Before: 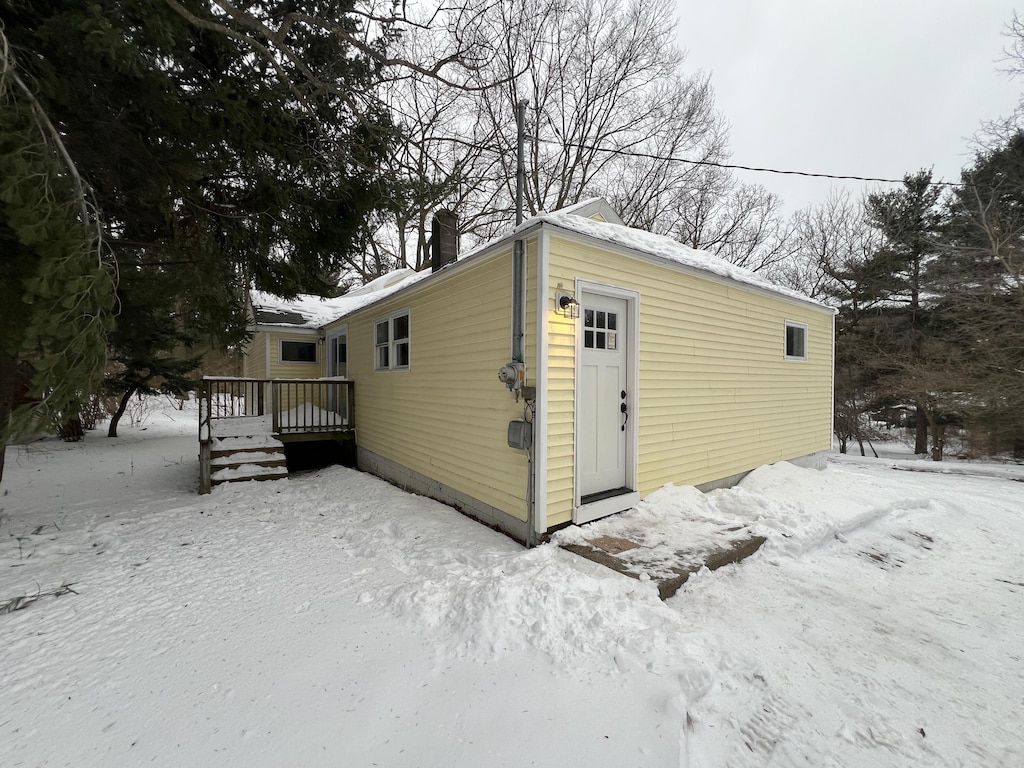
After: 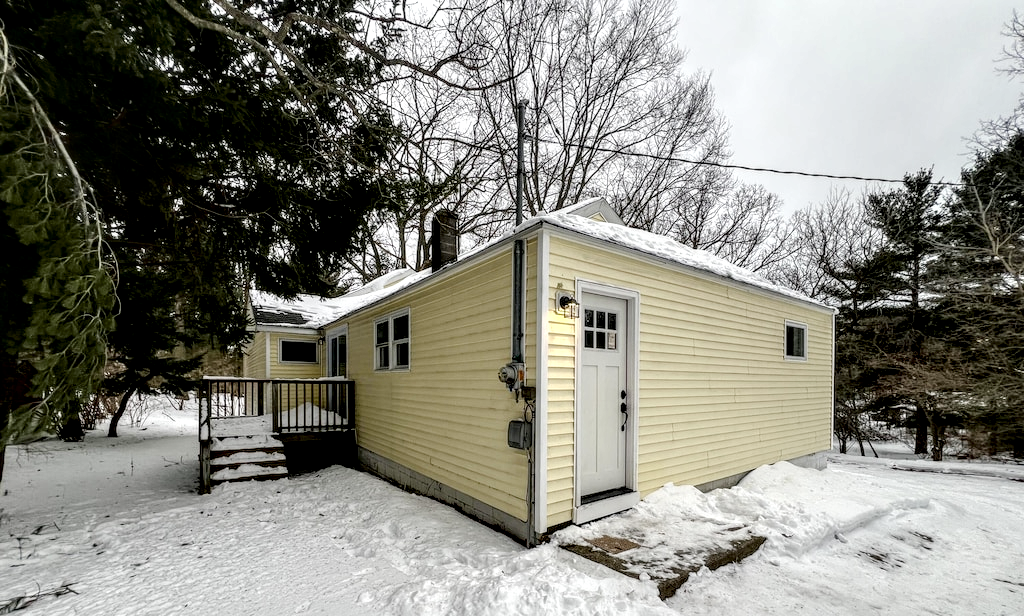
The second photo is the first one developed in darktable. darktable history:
color balance rgb: shadows lift › chroma 0.868%, shadows lift › hue 114.05°, perceptual saturation grading › global saturation 0.765%, perceptual saturation grading › highlights -18.075%, perceptual saturation grading › mid-tones 33.042%, perceptual saturation grading › shadows 50.296%, contrast -10.523%
tone curve: curves: ch0 [(0, 0) (0.003, 0.025) (0.011, 0.027) (0.025, 0.032) (0.044, 0.037) (0.069, 0.044) (0.1, 0.054) (0.136, 0.084) (0.177, 0.128) (0.224, 0.196) (0.277, 0.281) (0.335, 0.376) (0.399, 0.461) (0.468, 0.534) (0.543, 0.613) (0.623, 0.692) (0.709, 0.77) (0.801, 0.849) (0.898, 0.934) (1, 1)], color space Lab, independent channels, preserve colors none
local contrast: detail 202%
crop: bottom 19.677%
